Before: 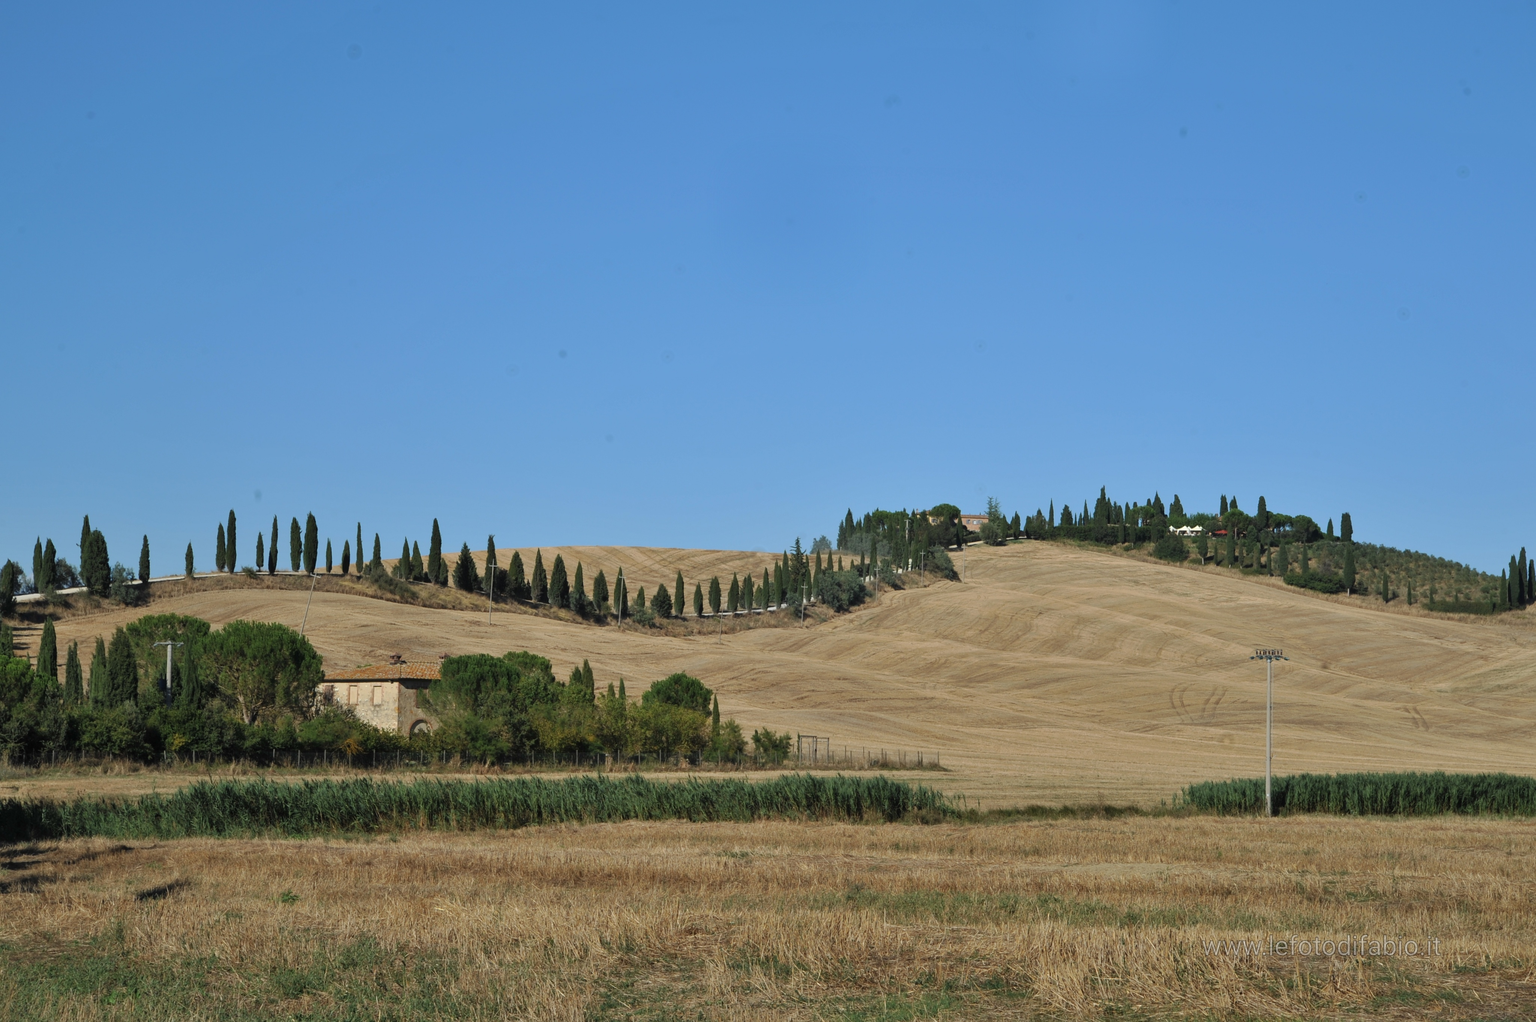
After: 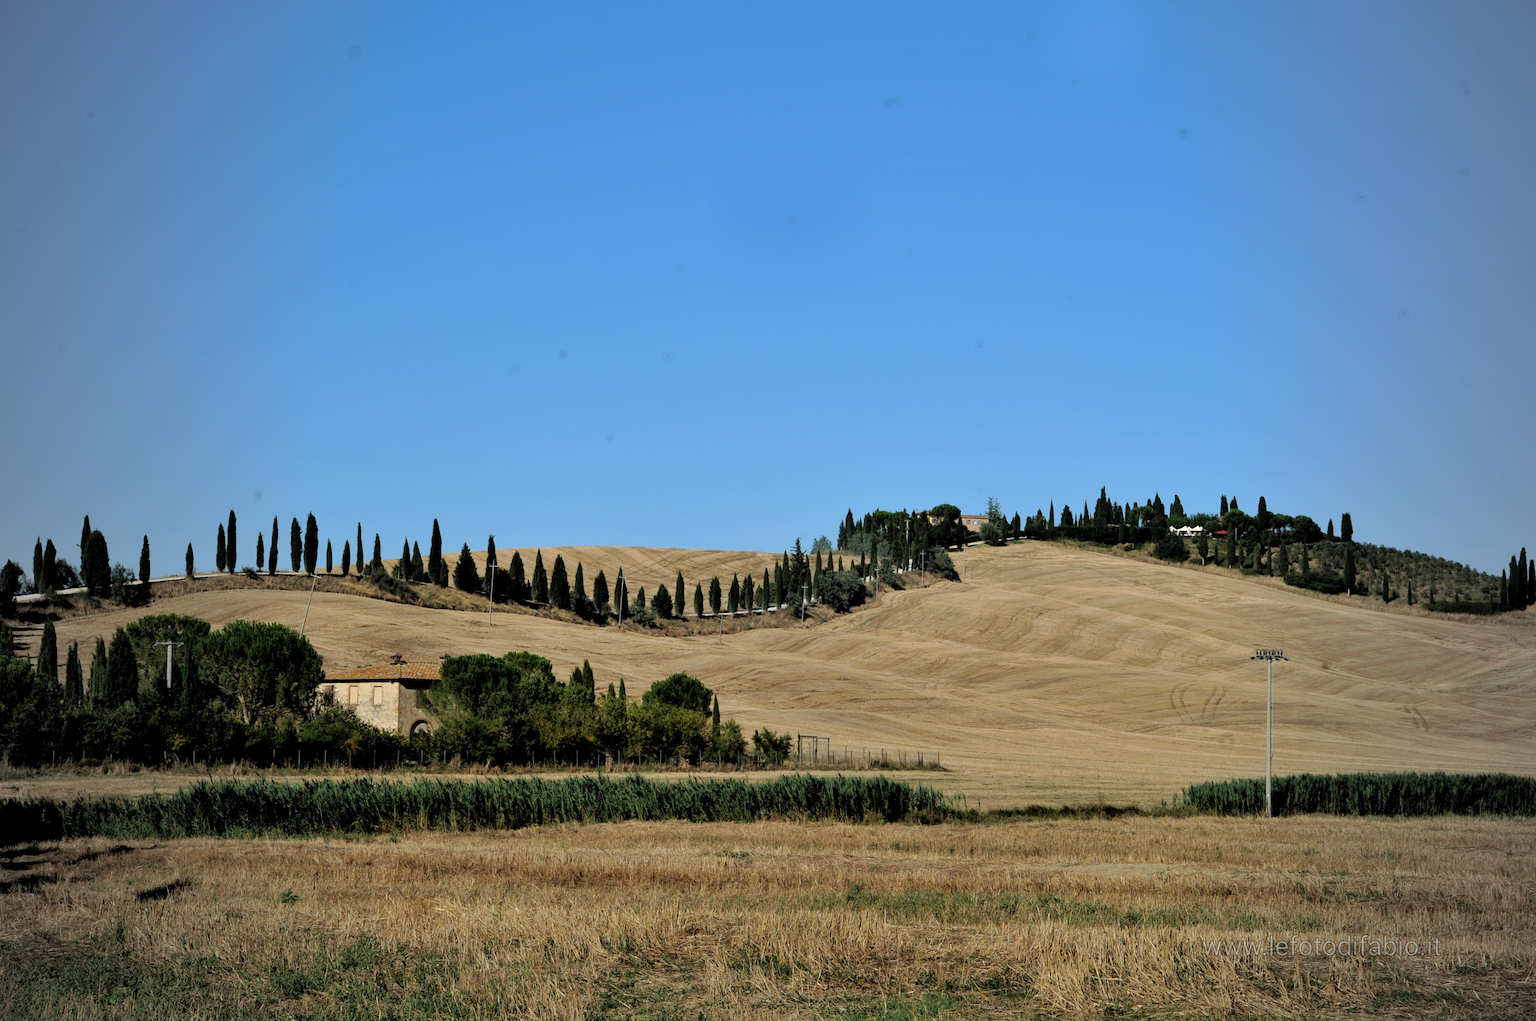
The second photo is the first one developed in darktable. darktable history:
exposure: exposure -0.021 EV, compensate highlight preservation false
vignetting: fall-off start 97%, fall-off radius 100%, width/height ratio 0.609, unbound false
contrast brightness saturation: contrast 0.04, saturation 0.16
filmic rgb: black relative exposure -3.72 EV, white relative exposure 2.77 EV, dynamic range scaling -5.32%, hardness 3.03
